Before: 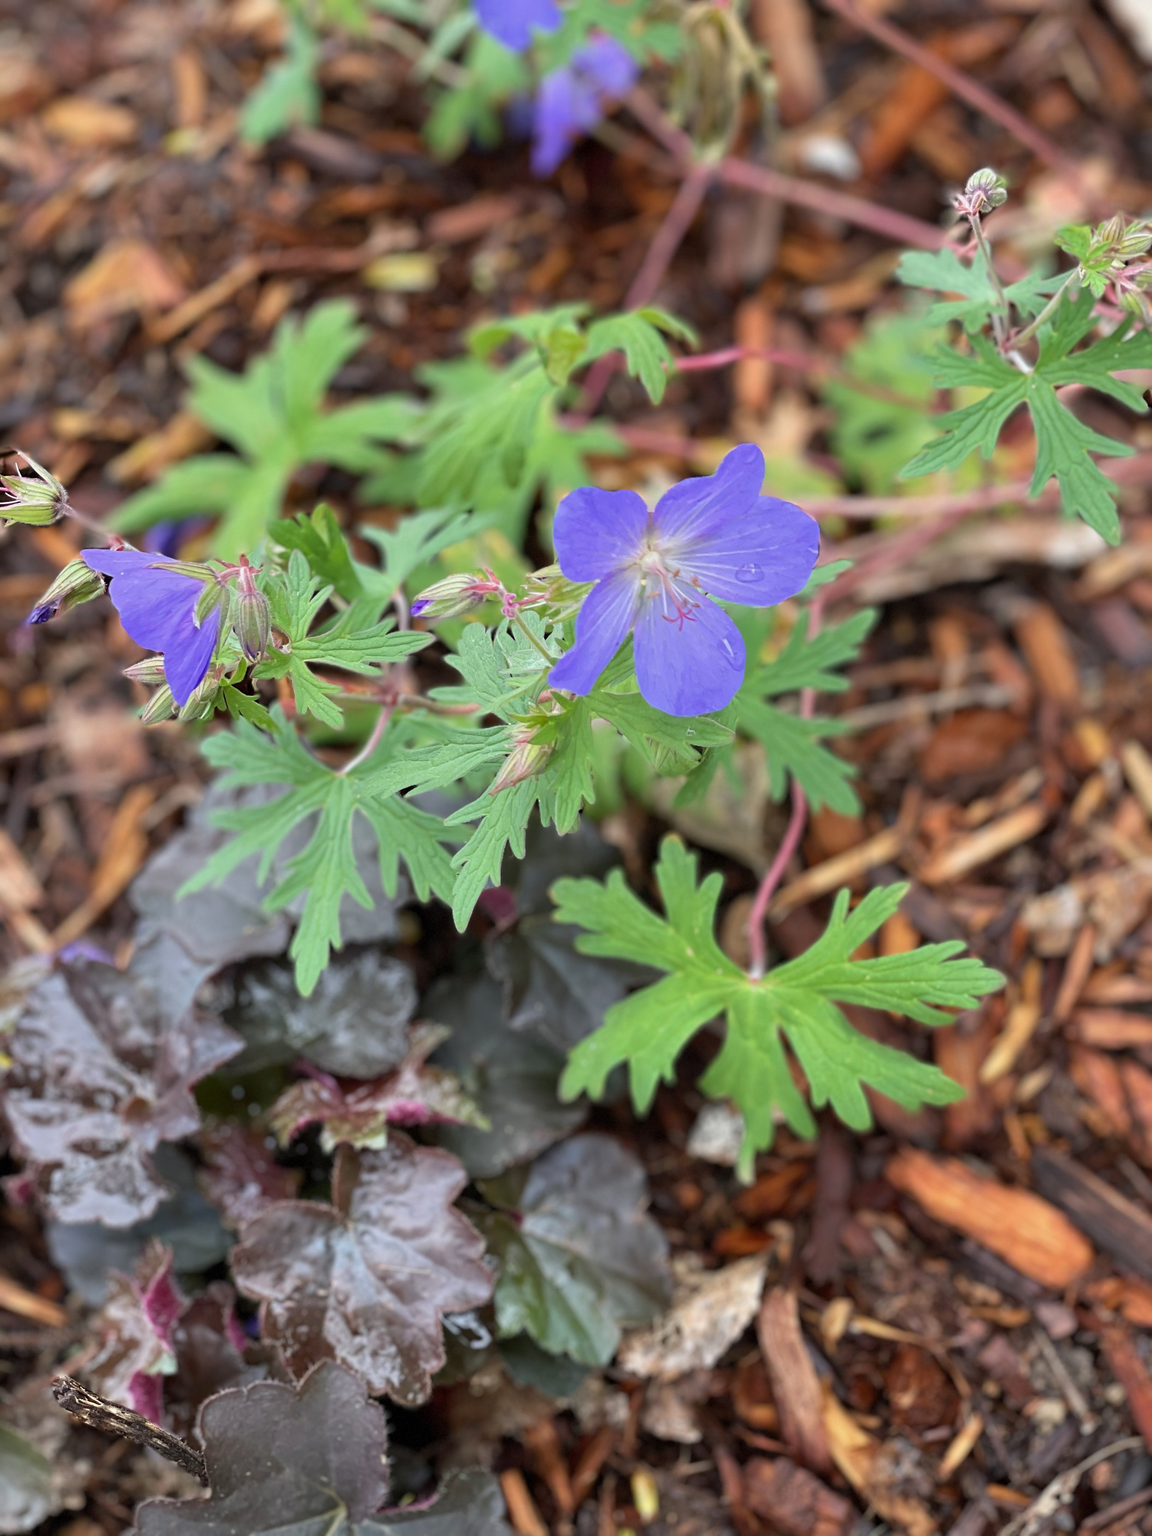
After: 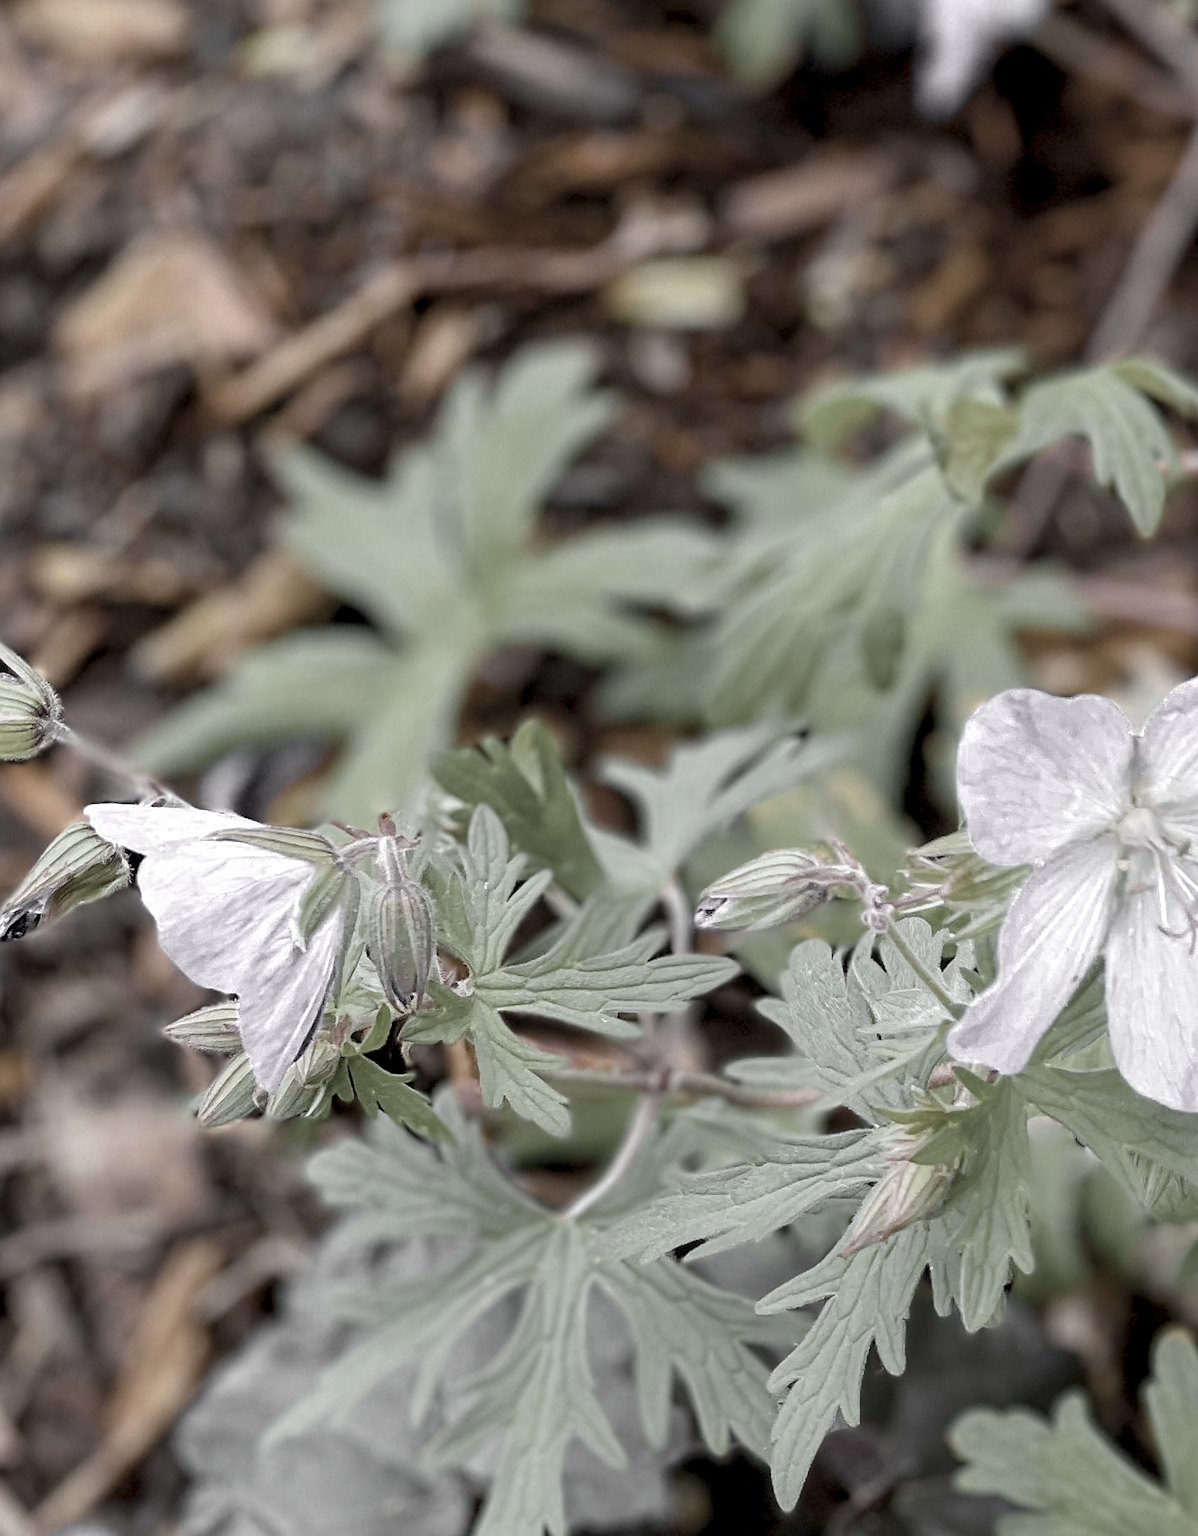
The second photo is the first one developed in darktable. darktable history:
color zones: curves: ch0 [(0, 0.613) (0.01, 0.613) (0.245, 0.448) (0.498, 0.529) (0.642, 0.665) (0.879, 0.777) (0.99, 0.613)]; ch1 [(0, 0.035) (0.121, 0.189) (0.259, 0.197) (0.415, 0.061) (0.589, 0.022) (0.732, 0.022) (0.857, 0.026) (0.991, 0.053)]
crop and rotate: left 3.03%, top 7.4%, right 40.553%, bottom 38.363%
sharpen: radius 1.463, amount 0.402, threshold 1.39
local contrast: on, module defaults
color balance rgb: perceptual saturation grading › global saturation 20%, perceptual saturation grading › highlights 1.994%, perceptual saturation grading › shadows 50.044%, contrast -9.574%
vignetting: fall-off start 116.62%, fall-off radius 58.84%, brightness -0.882
contrast brightness saturation: contrast 0.099, saturation -0.288
